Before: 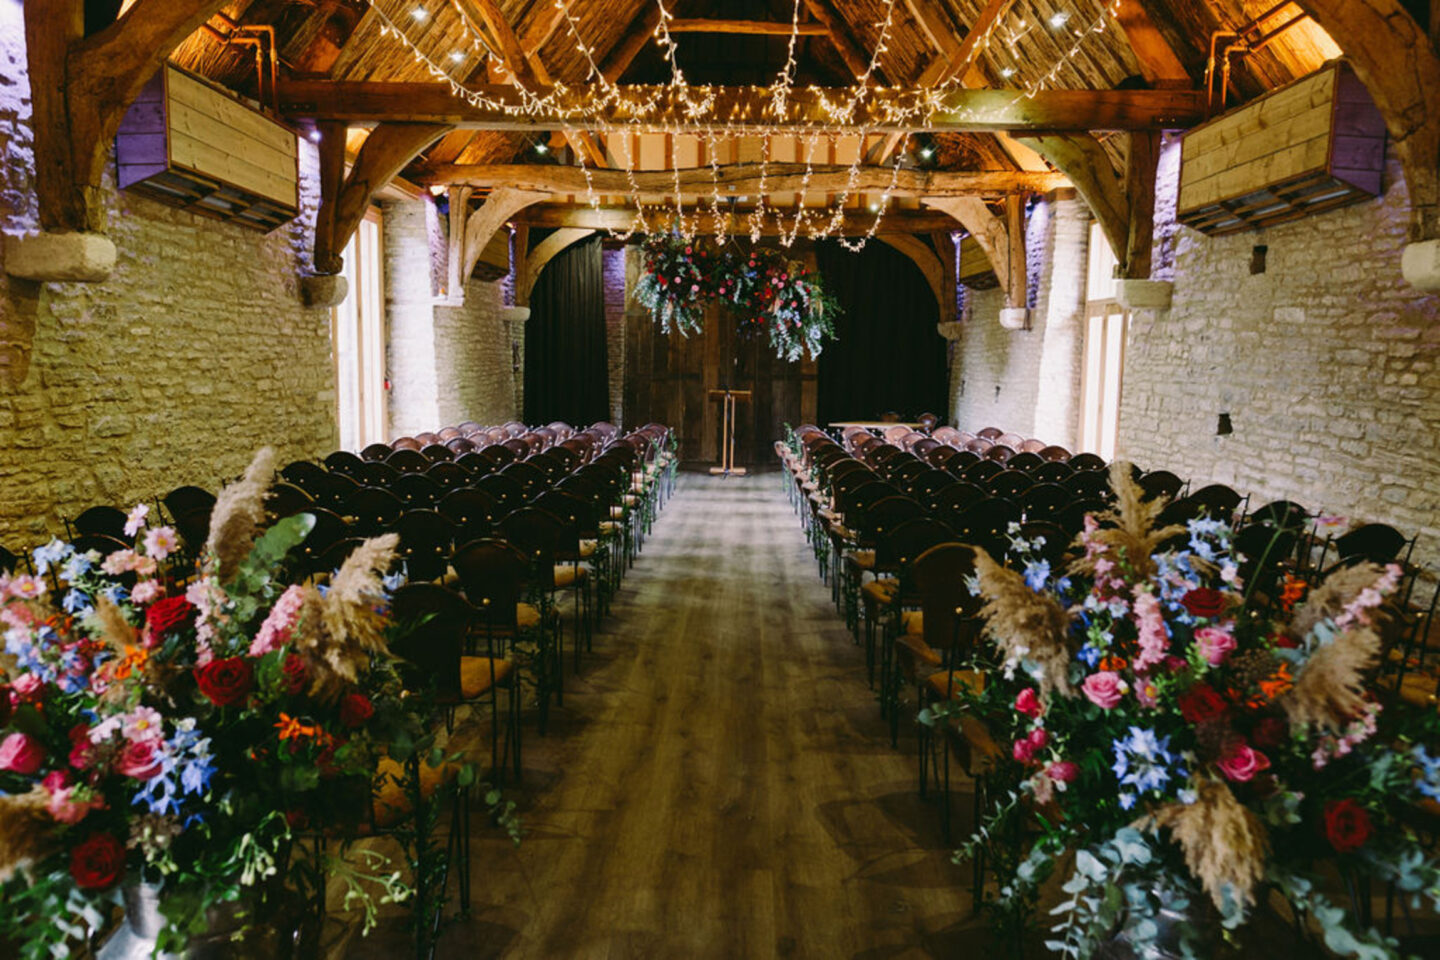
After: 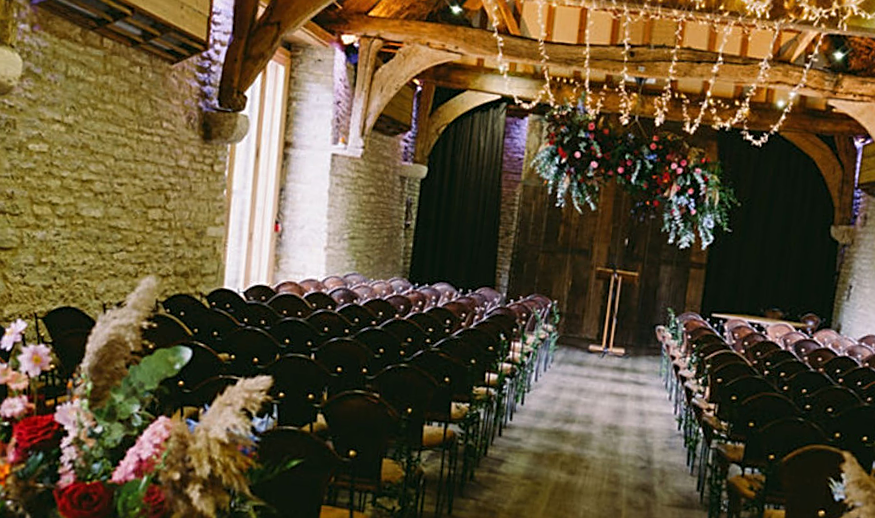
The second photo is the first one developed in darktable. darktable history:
crop and rotate: angle -6.21°, left 2.043%, top 6.918%, right 27.671%, bottom 30.676%
sharpen: on, module defaults
